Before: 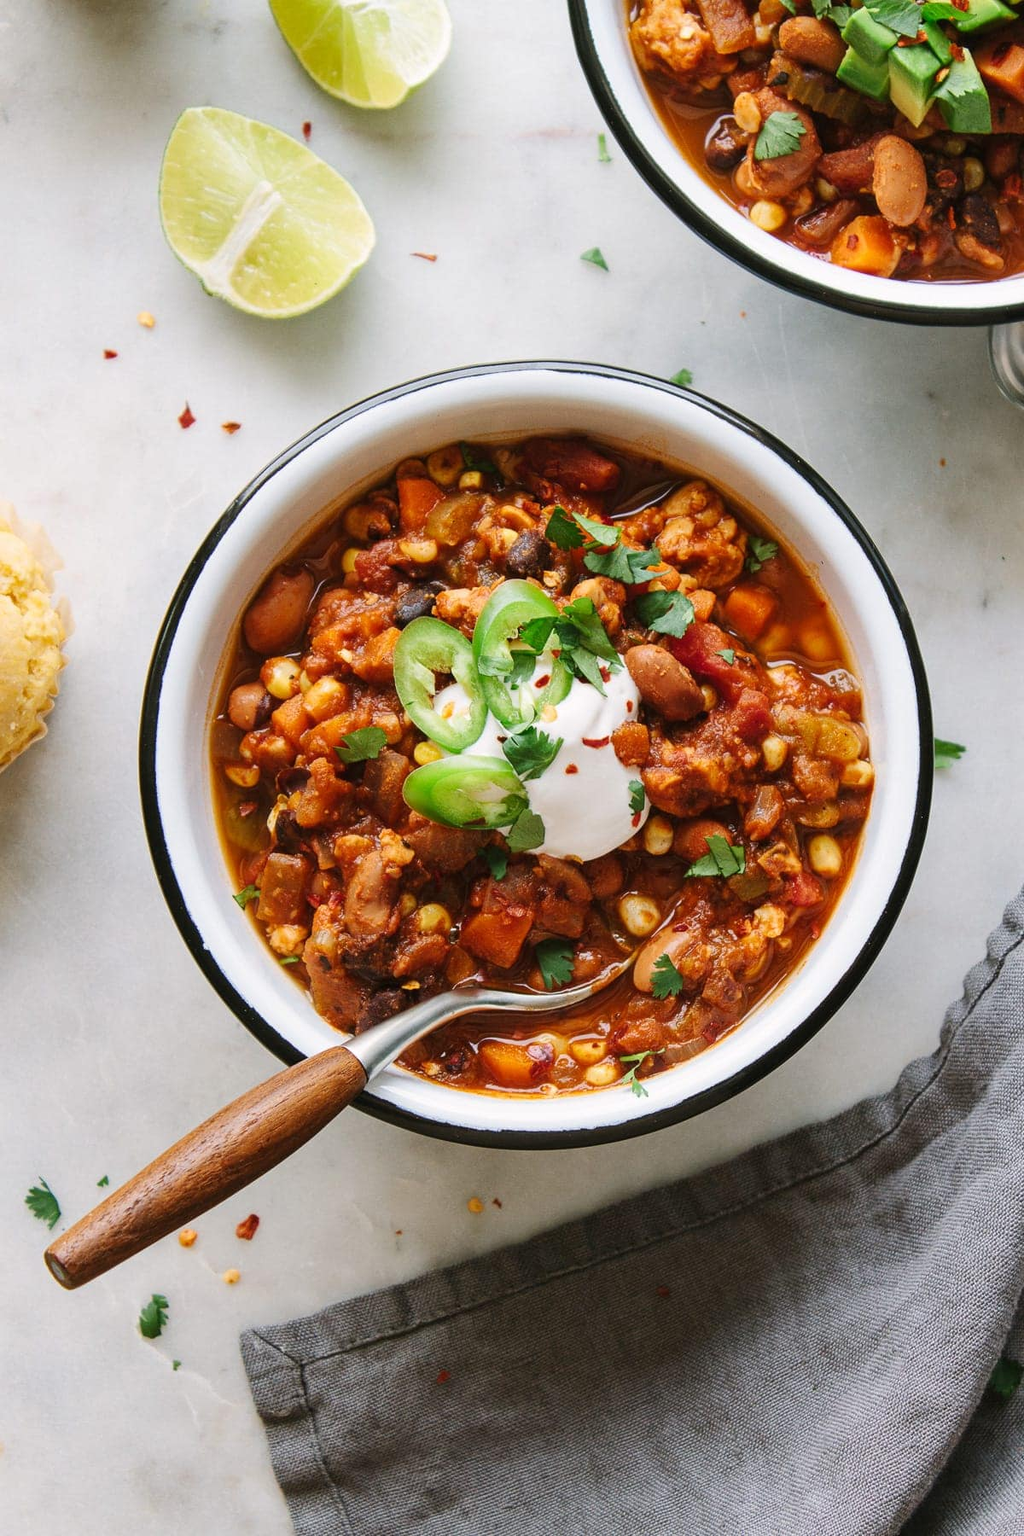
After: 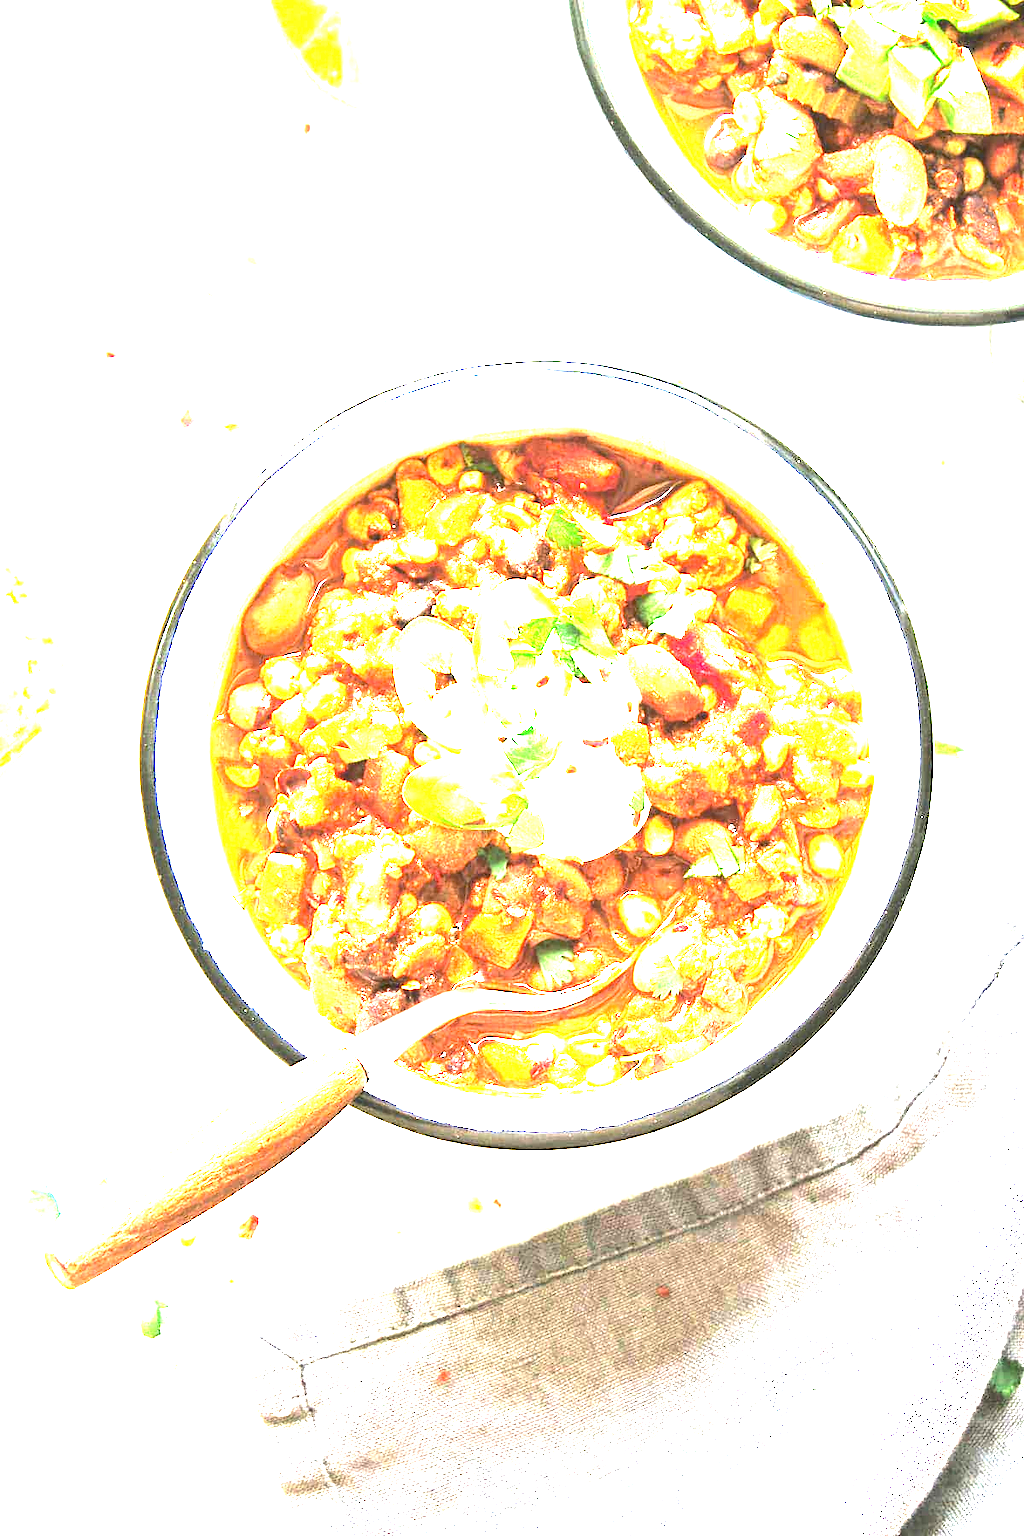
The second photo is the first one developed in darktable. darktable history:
tone equalizer: -8 EV -0.75 EV, -7 EV -0.7 EV, -6 EV -0.6 EV, -5 EV -0.4 EV, -3 EV 0.4 EV, -2 EV 0.6 EV, -1 EV 0.7 EV, +0 EV 0.75 EV, edges refinement/feathering 500, mask exposure compensation -1.57 EV, preserve details no
exposure: black level correction 0, exposure 4 EV, compensate exposure bias true, compensate highlight preservation false
